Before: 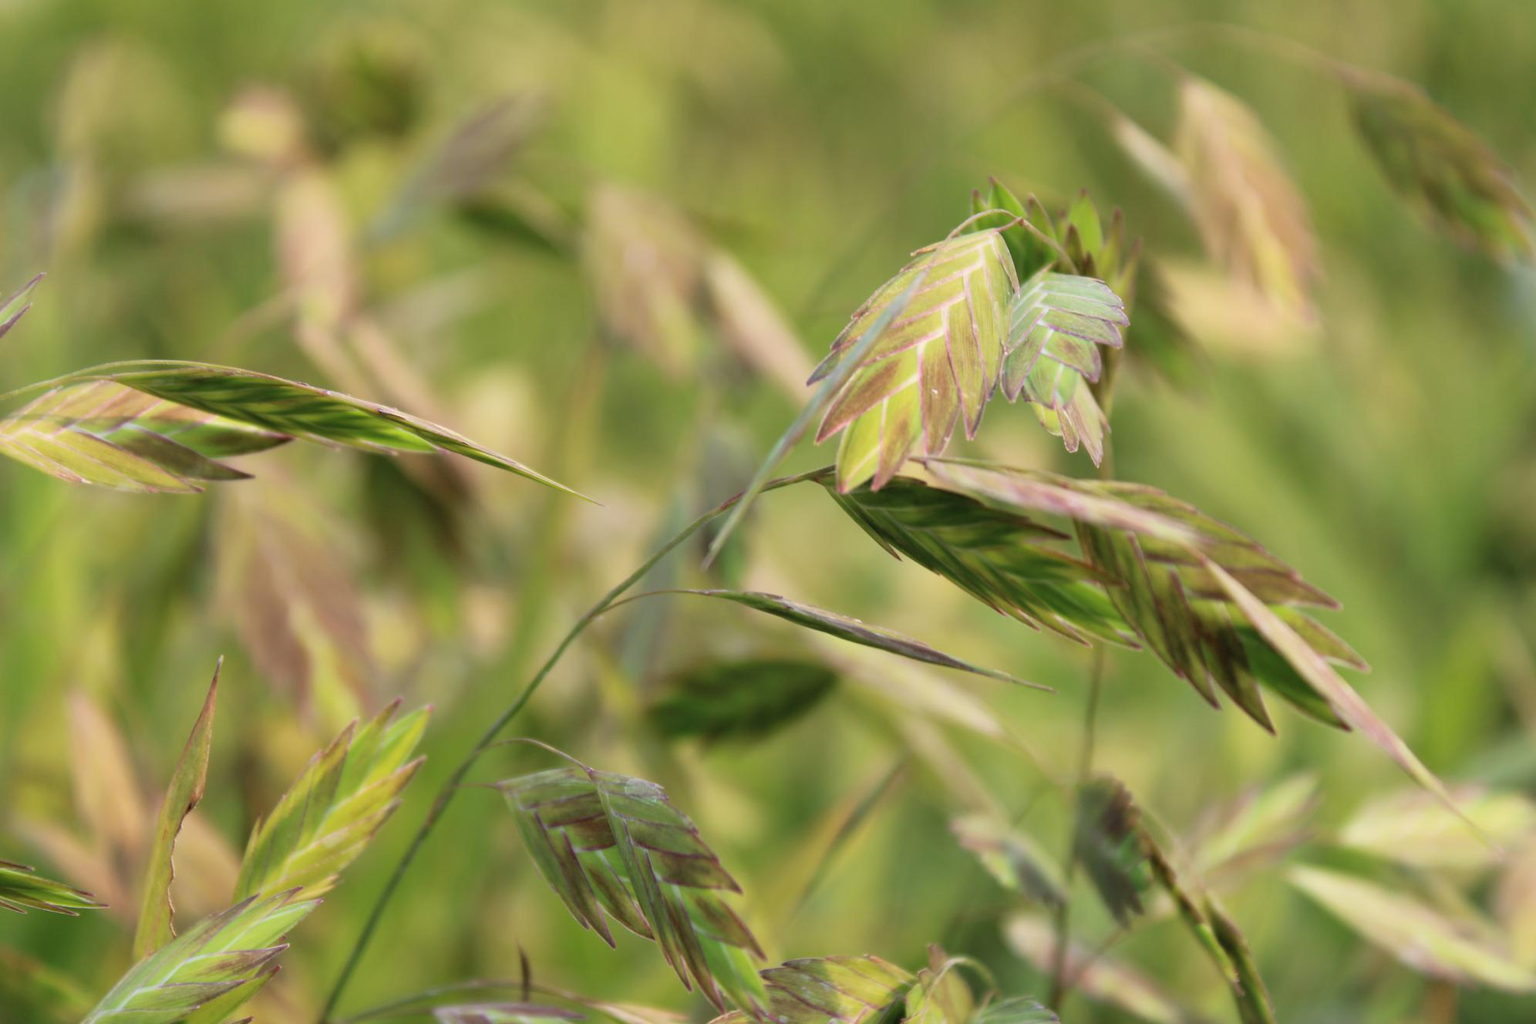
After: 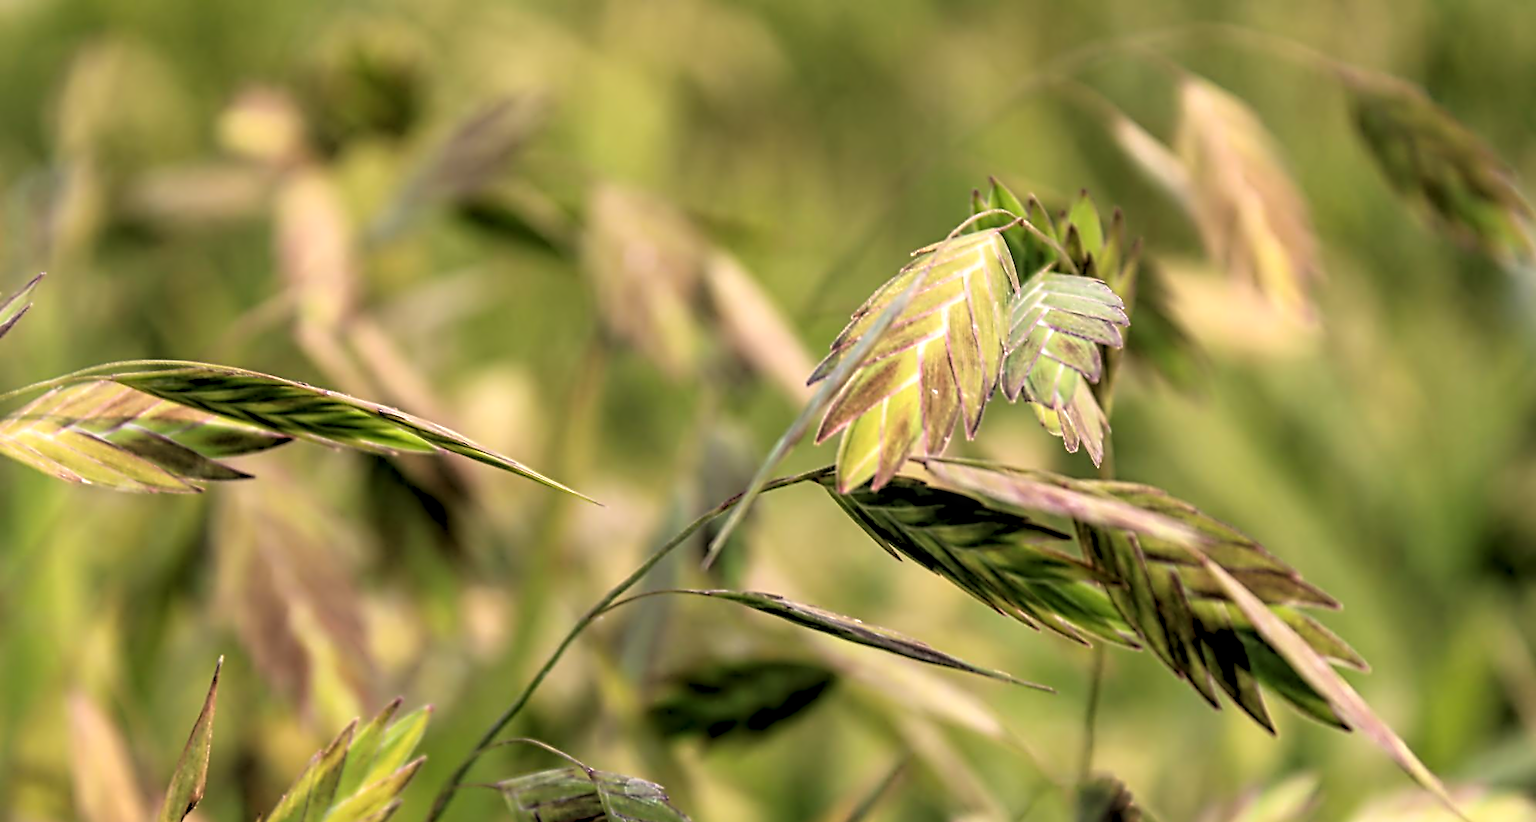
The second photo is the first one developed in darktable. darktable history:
rgb levels: levels [[0.034, 0.472, 0.904], [0, 0.5, 1], [0, 0.5, 1]]
color correction: highlights a* 5.81, highlights b* 4.84
crop: bottom 19.644%
contrast equalizer: y [[0.5, 0.5, 0.5, 0.515, 0.749, 0.84], [0.5 ×6], [0.5 ×6], [0, 0, 0, 0.001, 0.067, 0.262], [0 ×6]]
local contrast: highlights 61%, detail 143%, midtone range 0.428
